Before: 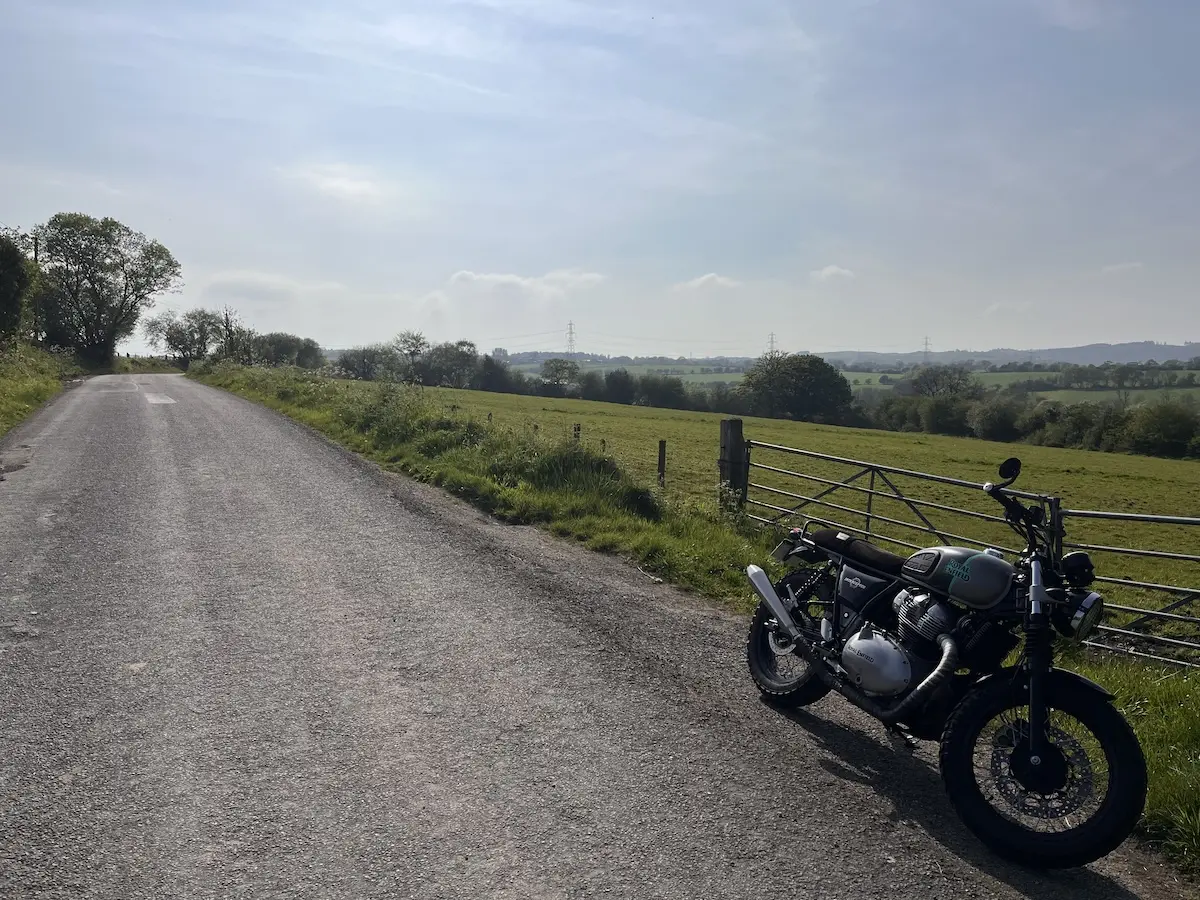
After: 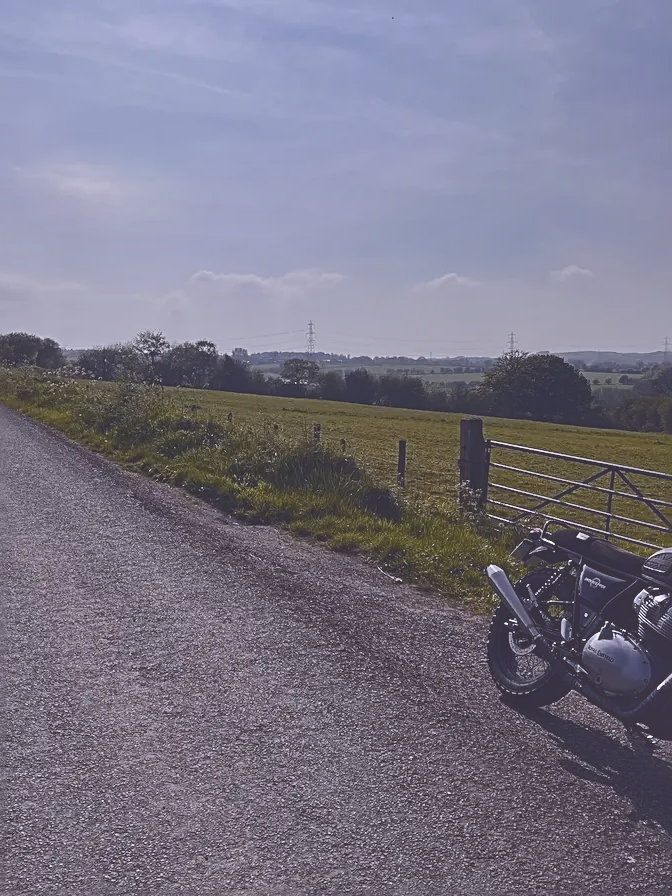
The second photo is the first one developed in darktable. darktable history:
tone curve: curves: ch0 [(0, 0.142) (0.384, 0.314) (0.752, 0.711) (0.991, 0.95)]; ch1 [(0.006, 0.129) (0.346, 0.384) (1, 1)]; ch2 [(0.003, 0.057) (0.261, 0.248) (1, 1)], color space Lab, independent channels
shadows and highlights: low approximation 0.01, soften with gaussian
crop: left 21.674%, right 22.086%
sharpen: radius 2.543, amount 0.636
color balance rgb: linear chroma grading › global chroma 15%, perceptual saturation grading › global saturation 30%
contrast brightness saturation: contrast -0.26, saturation -0.43
white balance: red 0.98, blue 1.034
